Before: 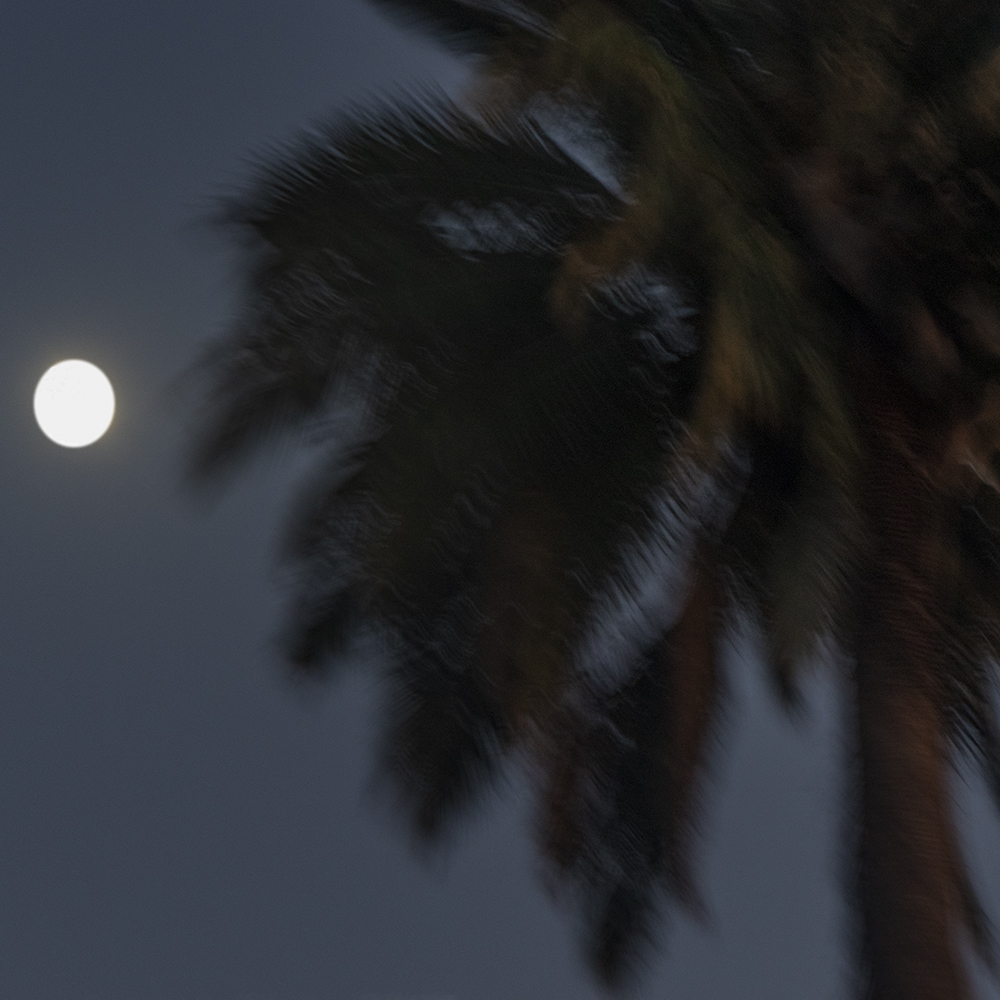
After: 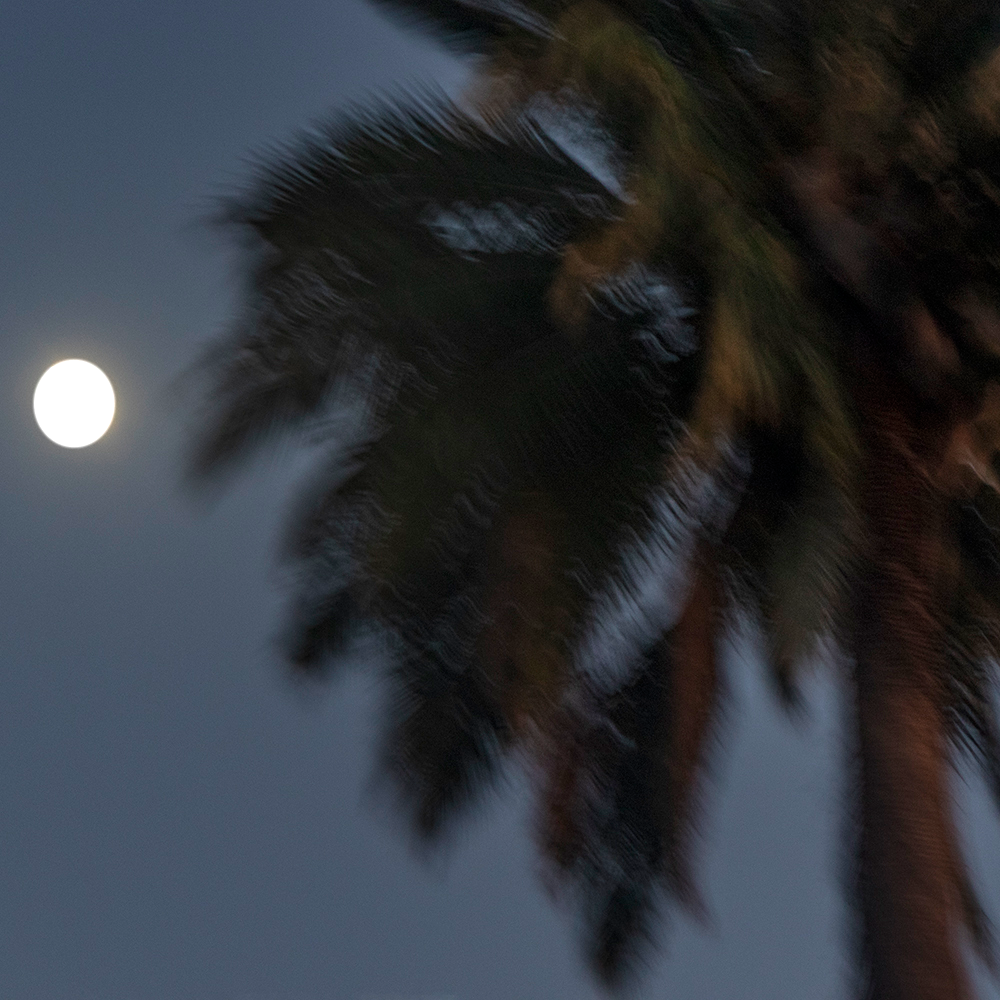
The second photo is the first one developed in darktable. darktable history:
exposure: exposure 0.825 EV, compensate highlight preservation false
